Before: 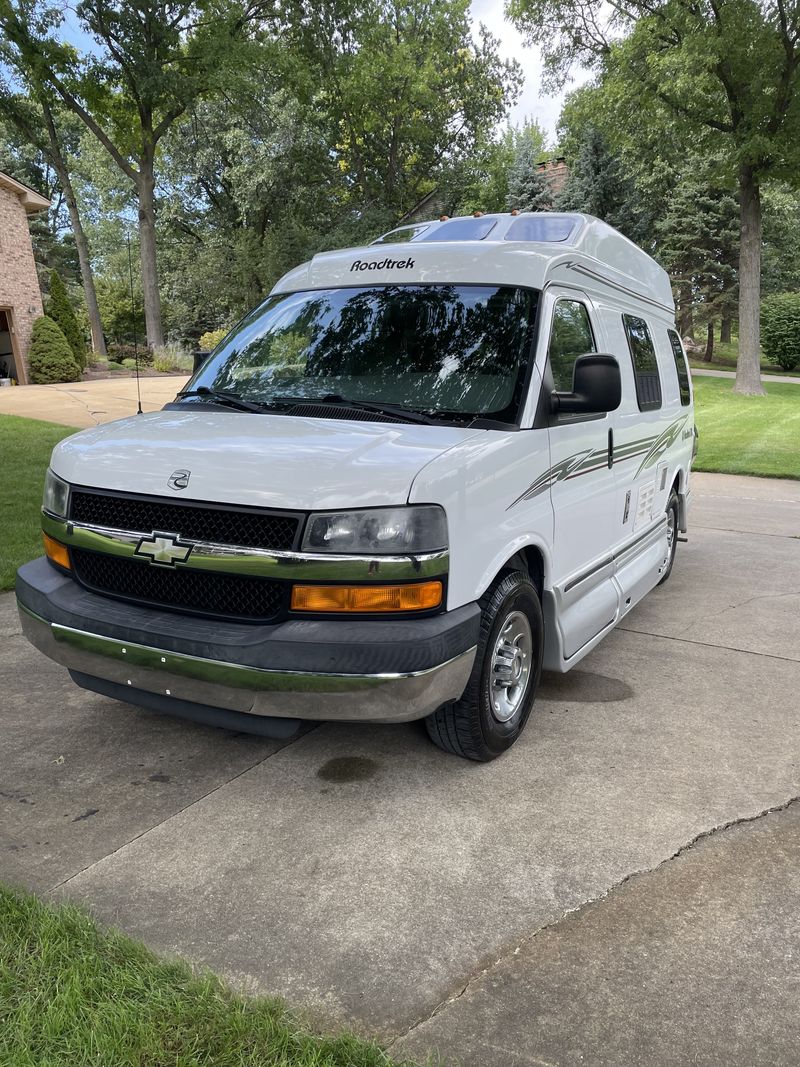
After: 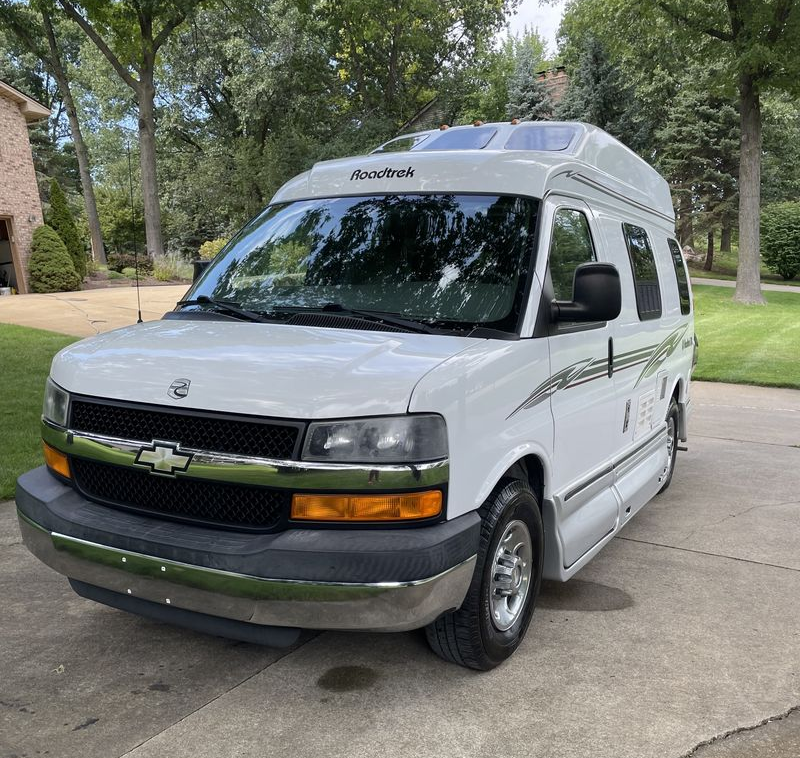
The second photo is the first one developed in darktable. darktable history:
crop and rotate: top 8.555%, bottom 20.334%
